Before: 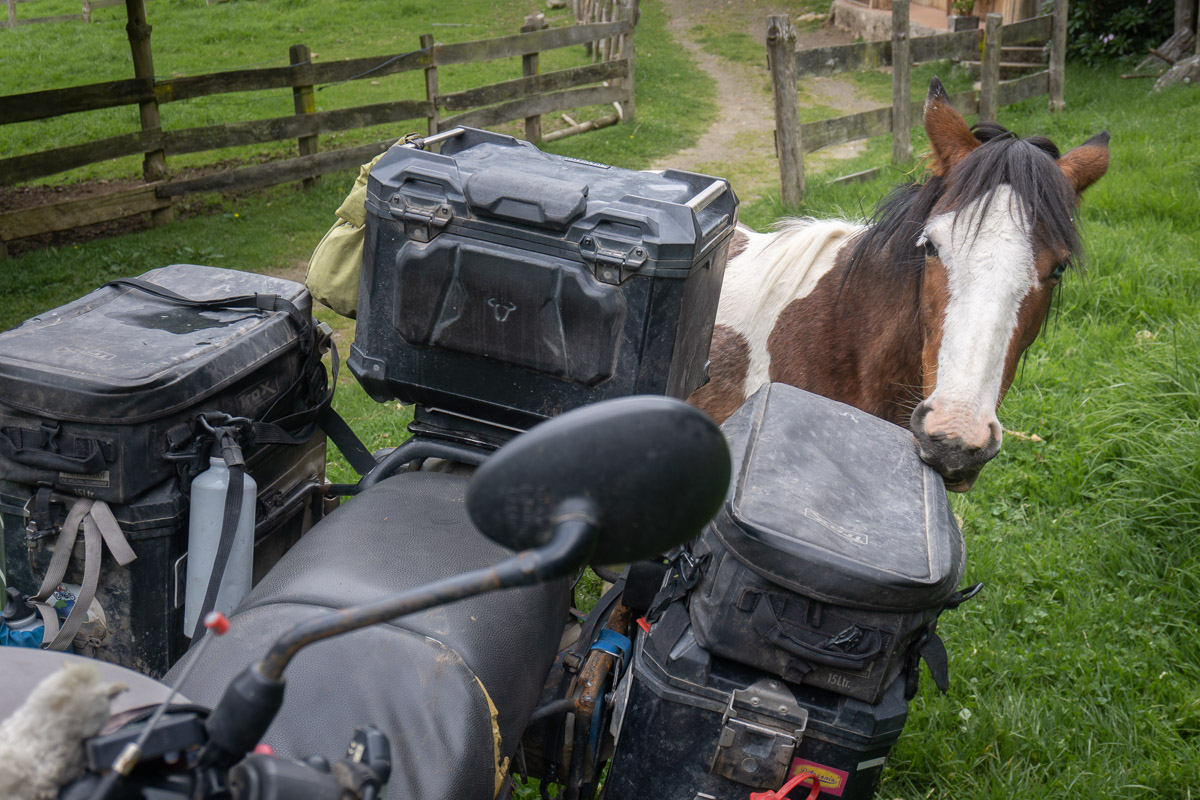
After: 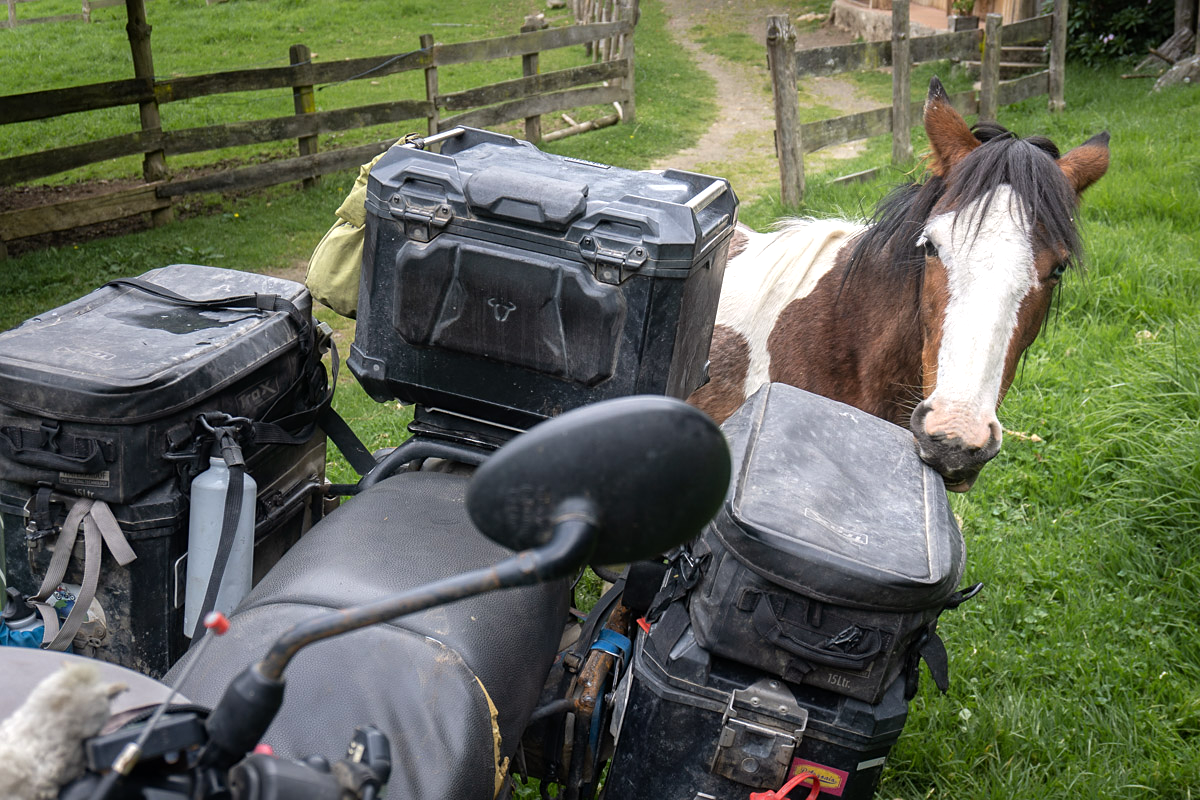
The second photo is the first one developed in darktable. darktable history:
sharpen: amount 0.215
tone equalizer: -8 EV -0.44 EV, -7 EV -0.373 EV, -6 EV -0.297 EV, -5 EV -0.232 EV, -3 EV 0.202 EV, -2 EV 0.351 EV, -1 EV 0.406 EV, +0 EV 0.391 EV
